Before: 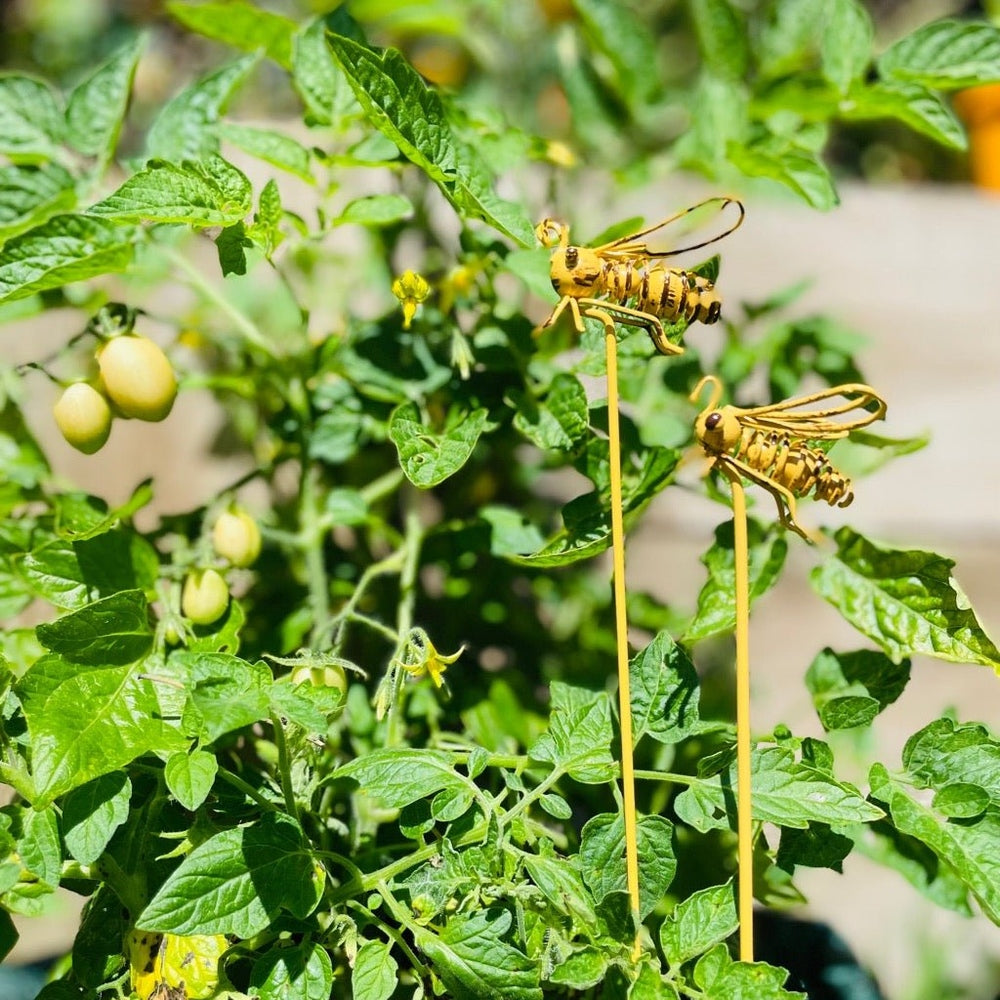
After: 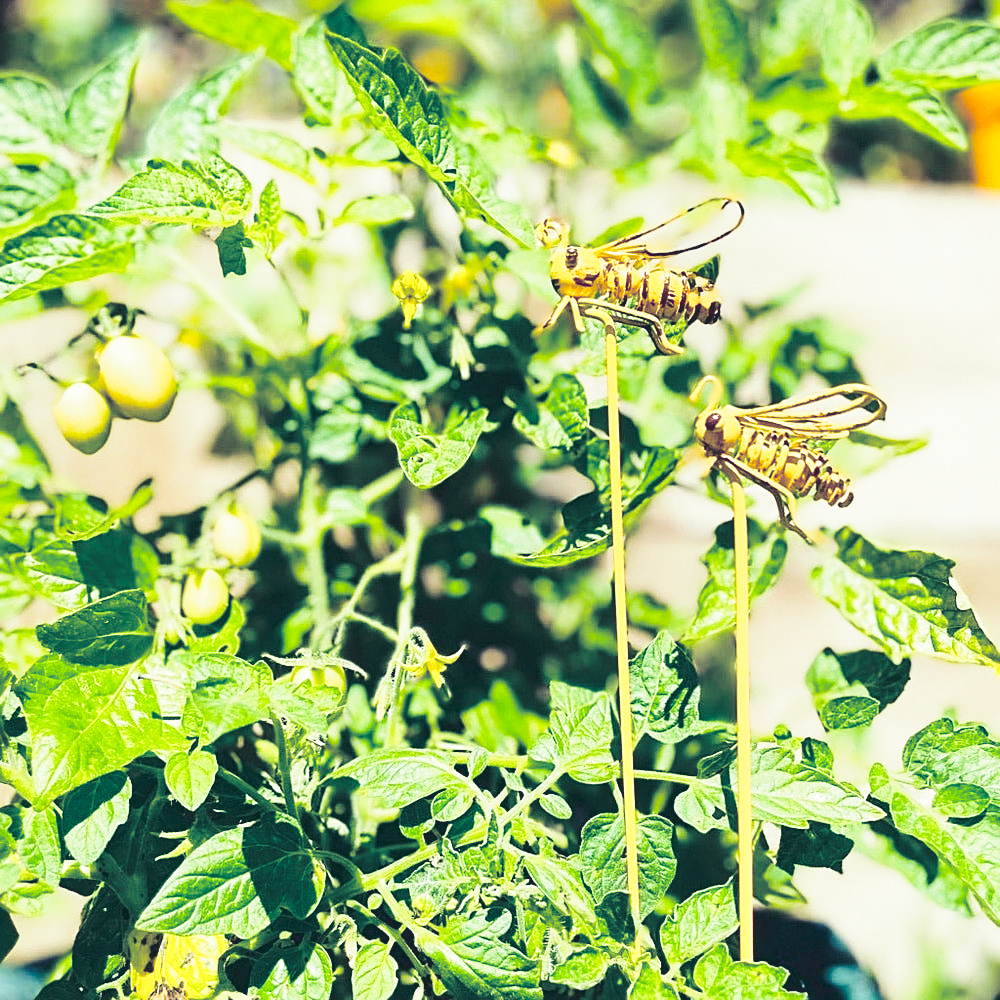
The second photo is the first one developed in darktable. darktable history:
sharpen: on, module defaults
base curve: curves: ch0 [(0, 0) (0.036, 0.037) (0.121, 0.228) (0.46, 0.76) (0.859, 0.983) (1, 1)], preserve colors none
tone curve #1: curves: ch0 [(0.14, 0) (1, 1)], color space Lab, linked channels, preserve colors none
tone curve "1": curves: ch0 [(0, 0.137) (1, 1)], color space Lab, linked channels, preserve colors none
split-toning: shadows › hue 230.4°
